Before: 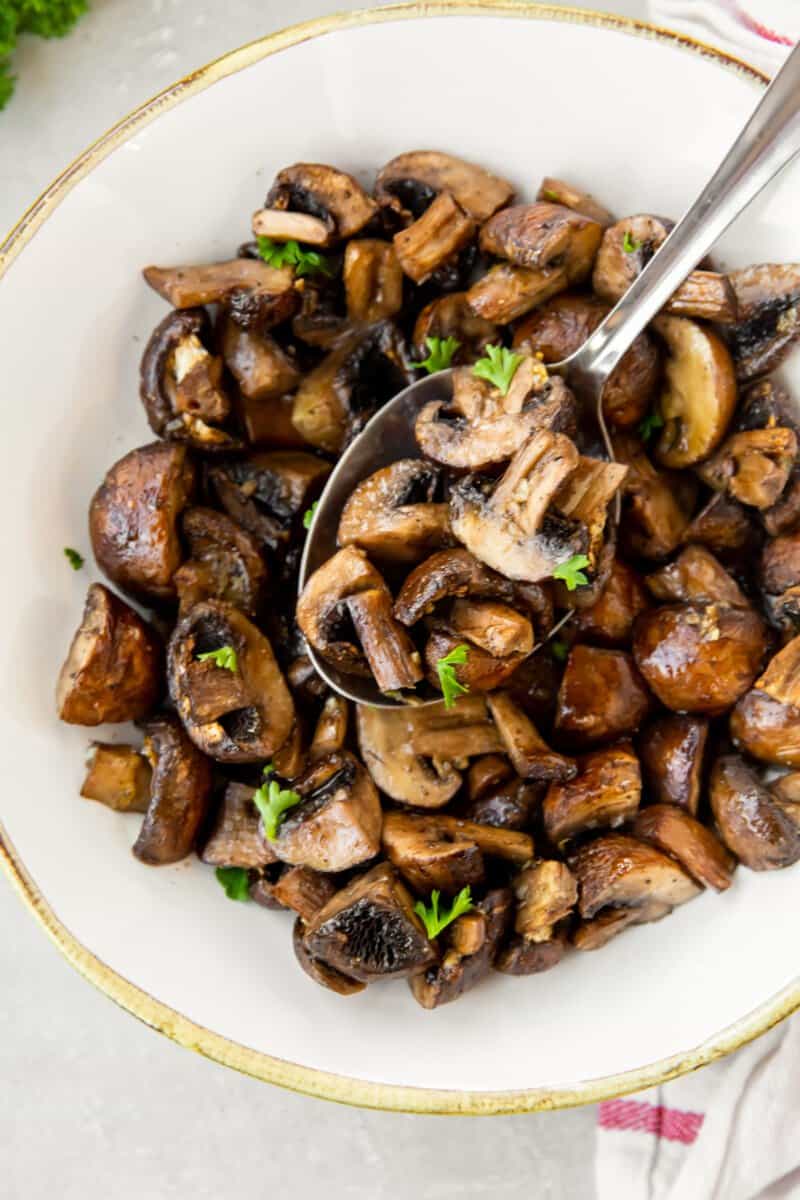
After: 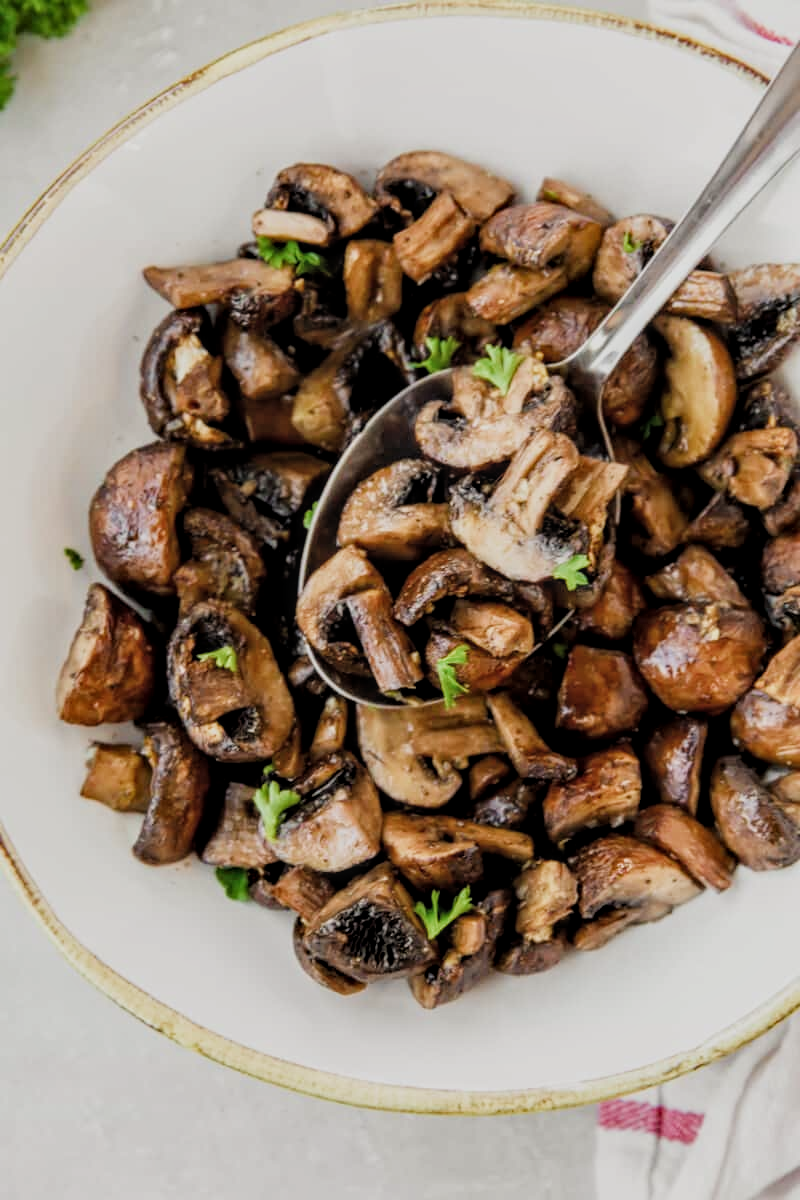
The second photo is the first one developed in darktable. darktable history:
filmic rgb: black relative exposure -7.97 EV, white relative exposure 4.01 EV, hardness 4.12, color science v4 (2020)
local contrast: on, module defaults
